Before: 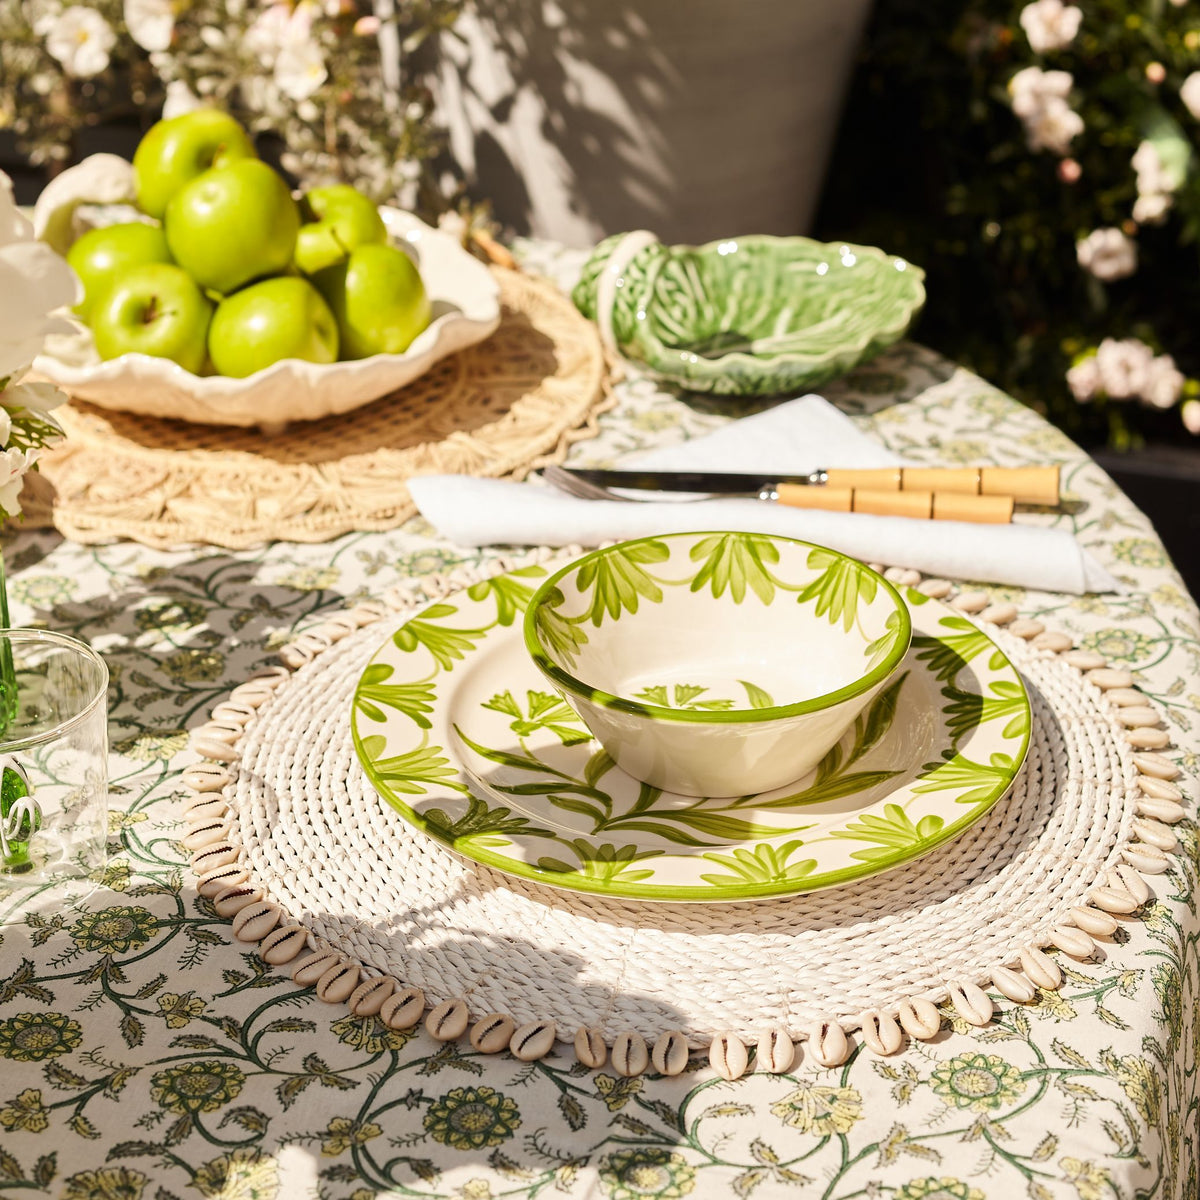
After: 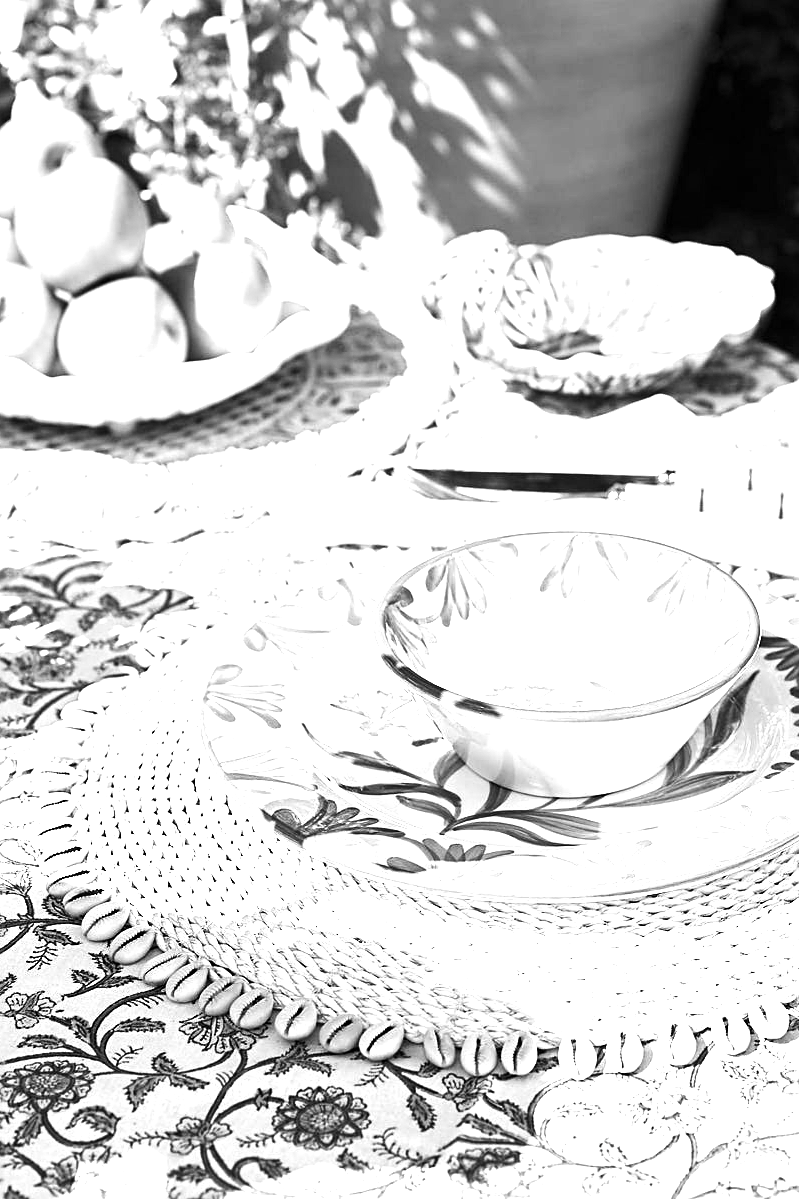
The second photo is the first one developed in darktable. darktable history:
exposure: black level correction 0, exposure 1.741 EV, compensate exposure bias true, compensate highlight preservation false
monochrome: a 32, b 64, size 2.3
sharpen: on, module defaults
white balance: red 0.871, blue 1.249
contrast brightness saturation: contrast 0.12, brightness -0.12, saturation 0.2
contrast equalizer: octaves 7, y [[0.6 ×6], [0.55 ×6], [0 ×6], [0 ×6], [0 ×6]], mix 0.2
color balance rgb: perceptual saturation grading › global saturation 20%, global vibrance 20%
crop and rotate: left 12.648%, right 20.685%
